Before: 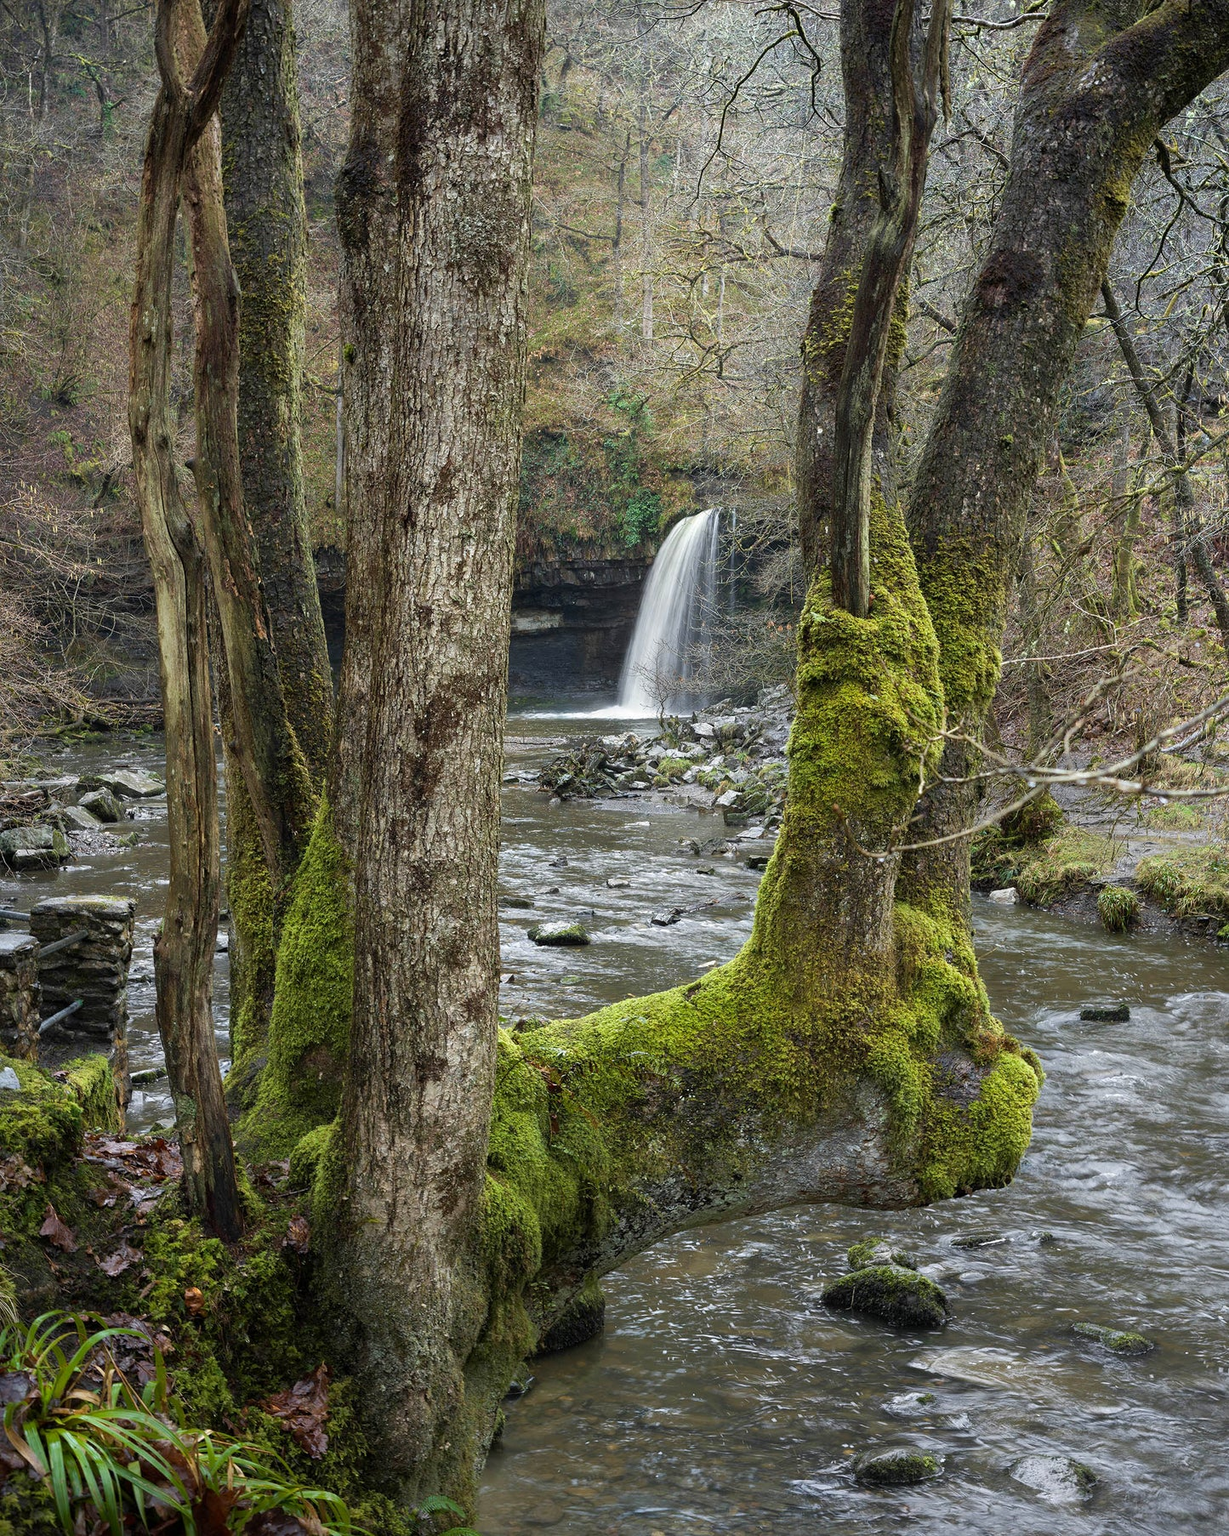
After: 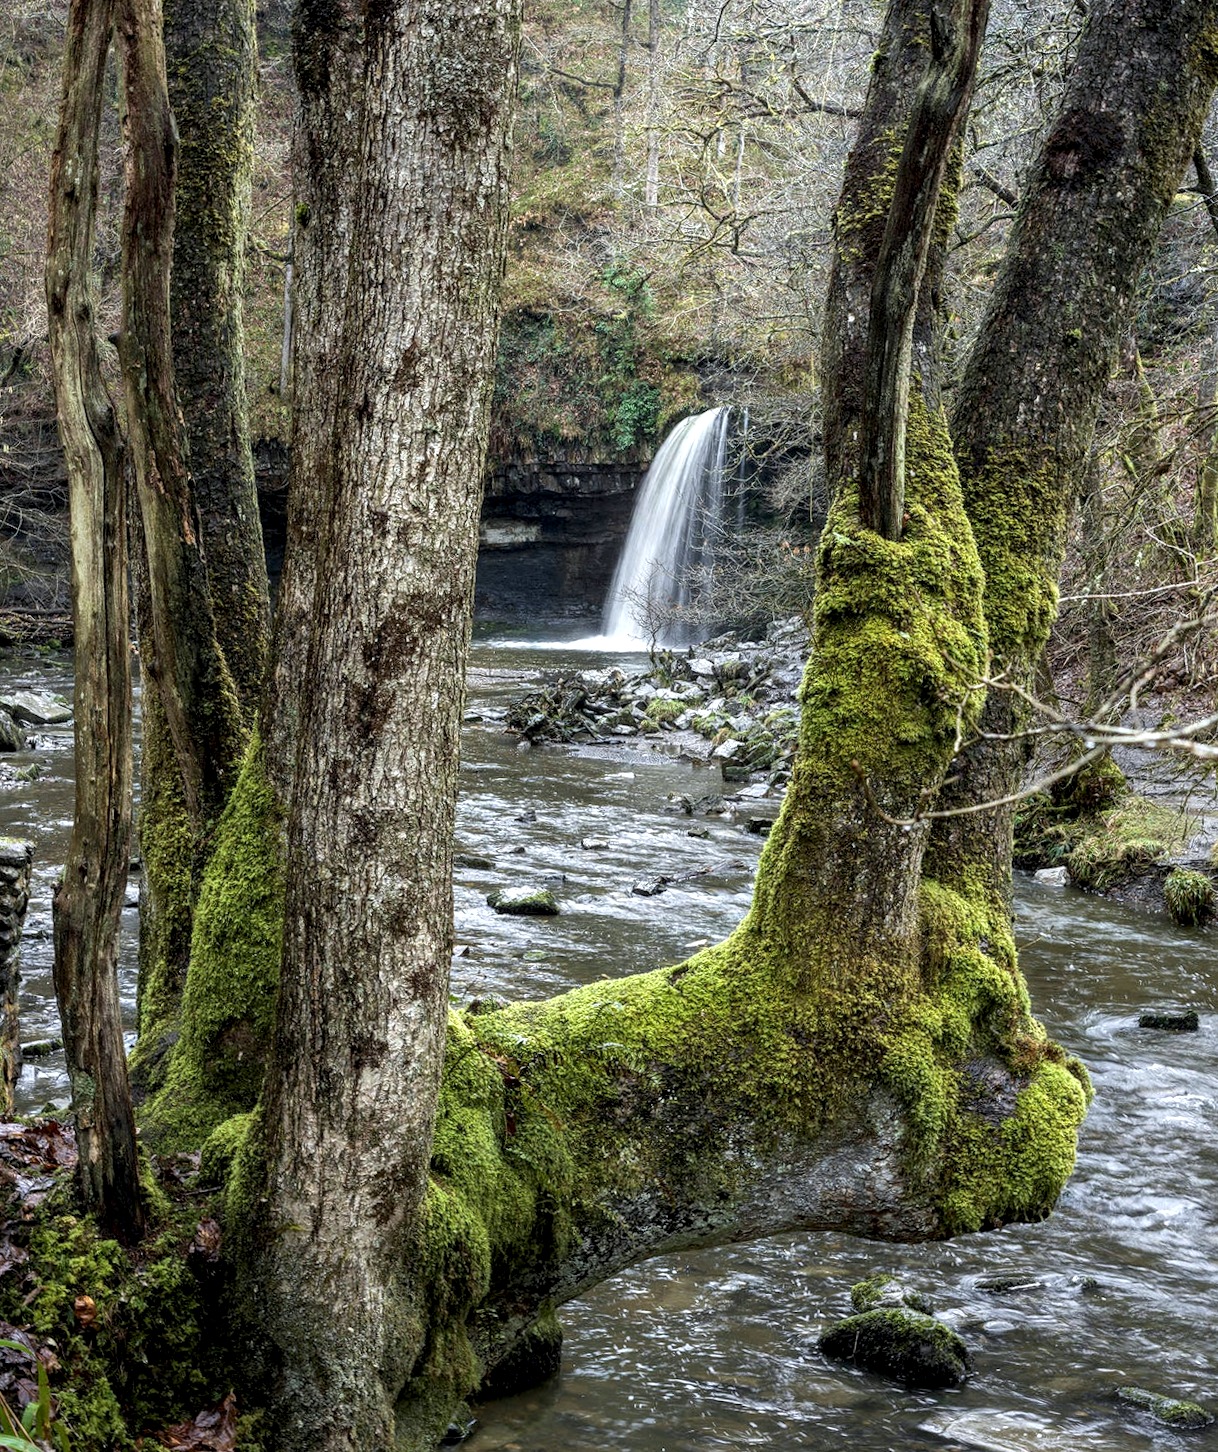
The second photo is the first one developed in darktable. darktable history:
local contrast: highlights 60%, shadows 60%, detail 160%
rotate and perspective: rotation -1.32°, lens shift (horizontal) -0.031, crop left 0.015, crop right 0.985, crop top 0.047, crop bottom 0.982
white balance: red 0.976, blue 1.04
crop and rotate: angle -3.27°, left 5.211%, top 5.211%, right 4.607%, bottom 4.607%
